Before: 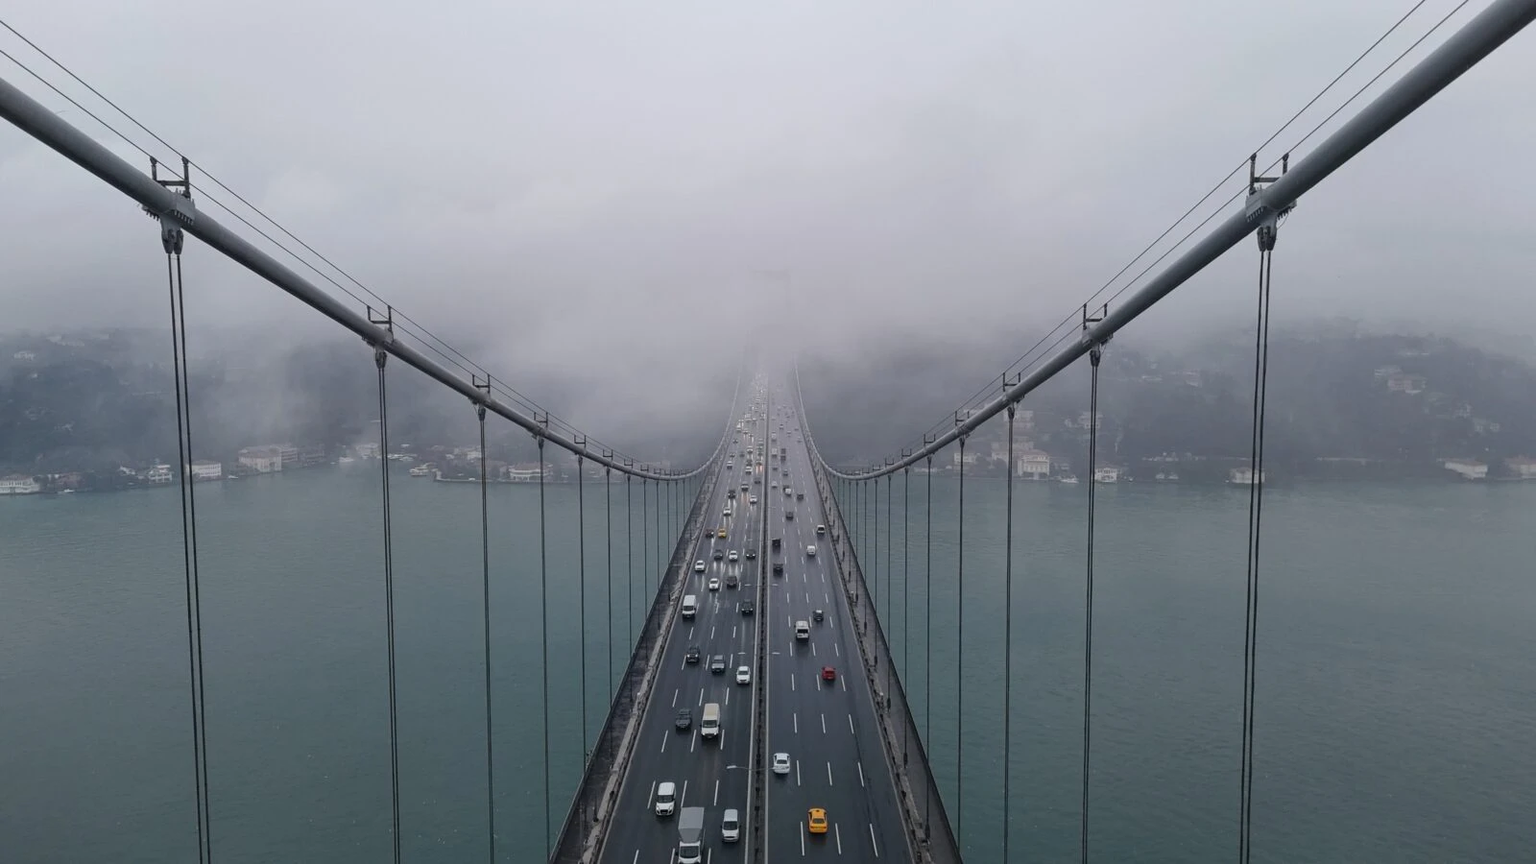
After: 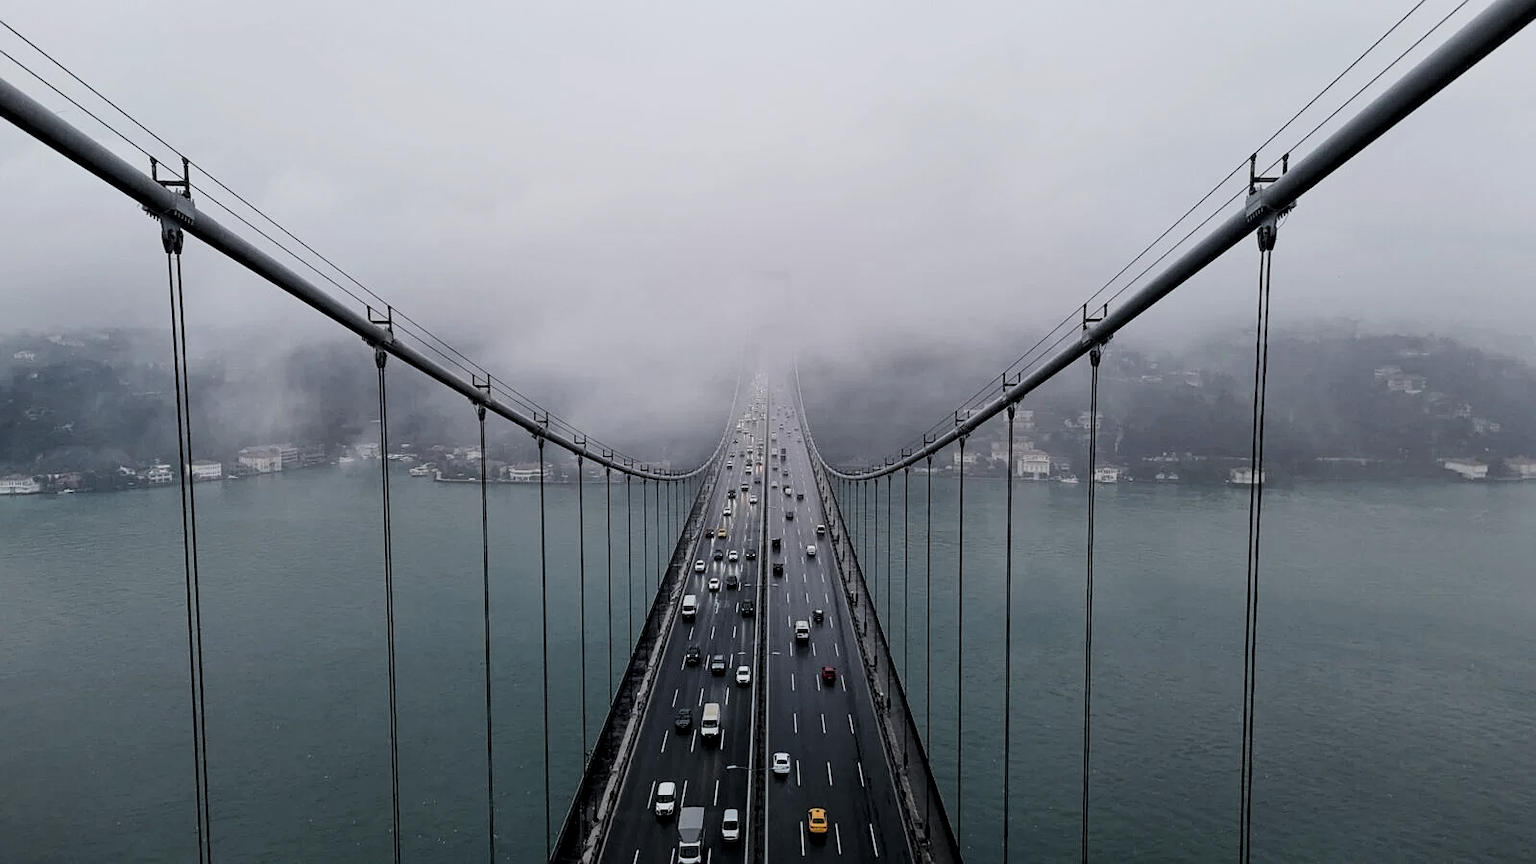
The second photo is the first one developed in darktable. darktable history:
filmic rgb: black relative exposure -5.04 EV, white relative exposure 3.5 EV, threshold 3.06 EV, hardness 3.16, contrast 1.395, highlights saturation mix -31.13%, enable highlight reconstruction true
sharpen: radius 1.294, amount 0.298, threshold 0.097
local contrast: highlights 105%, shadows 101%, detail 119%, midtone range 0.2
